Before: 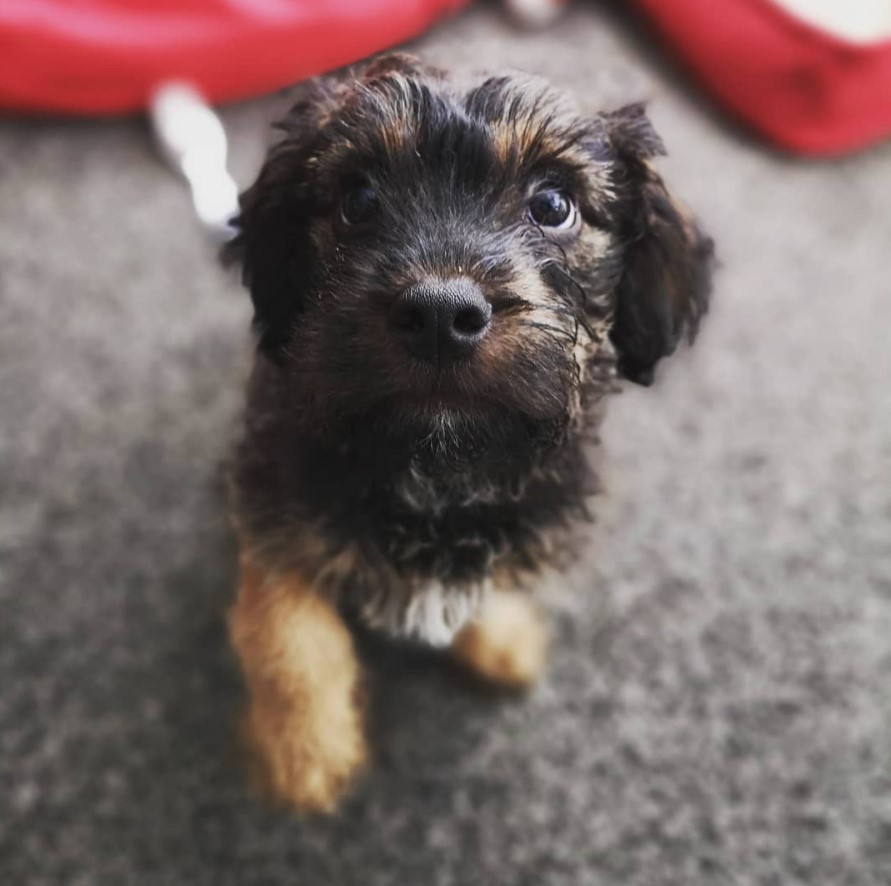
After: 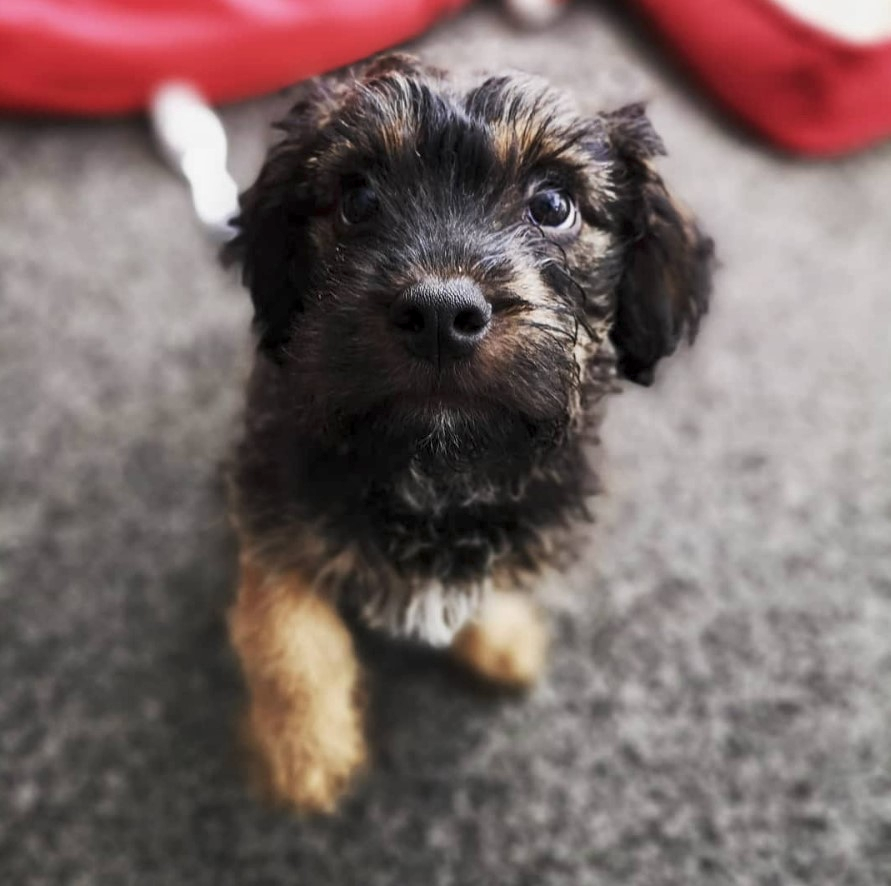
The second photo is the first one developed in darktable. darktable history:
local contrast: highlights 30%, shadows 77%, midtone range 0.745
